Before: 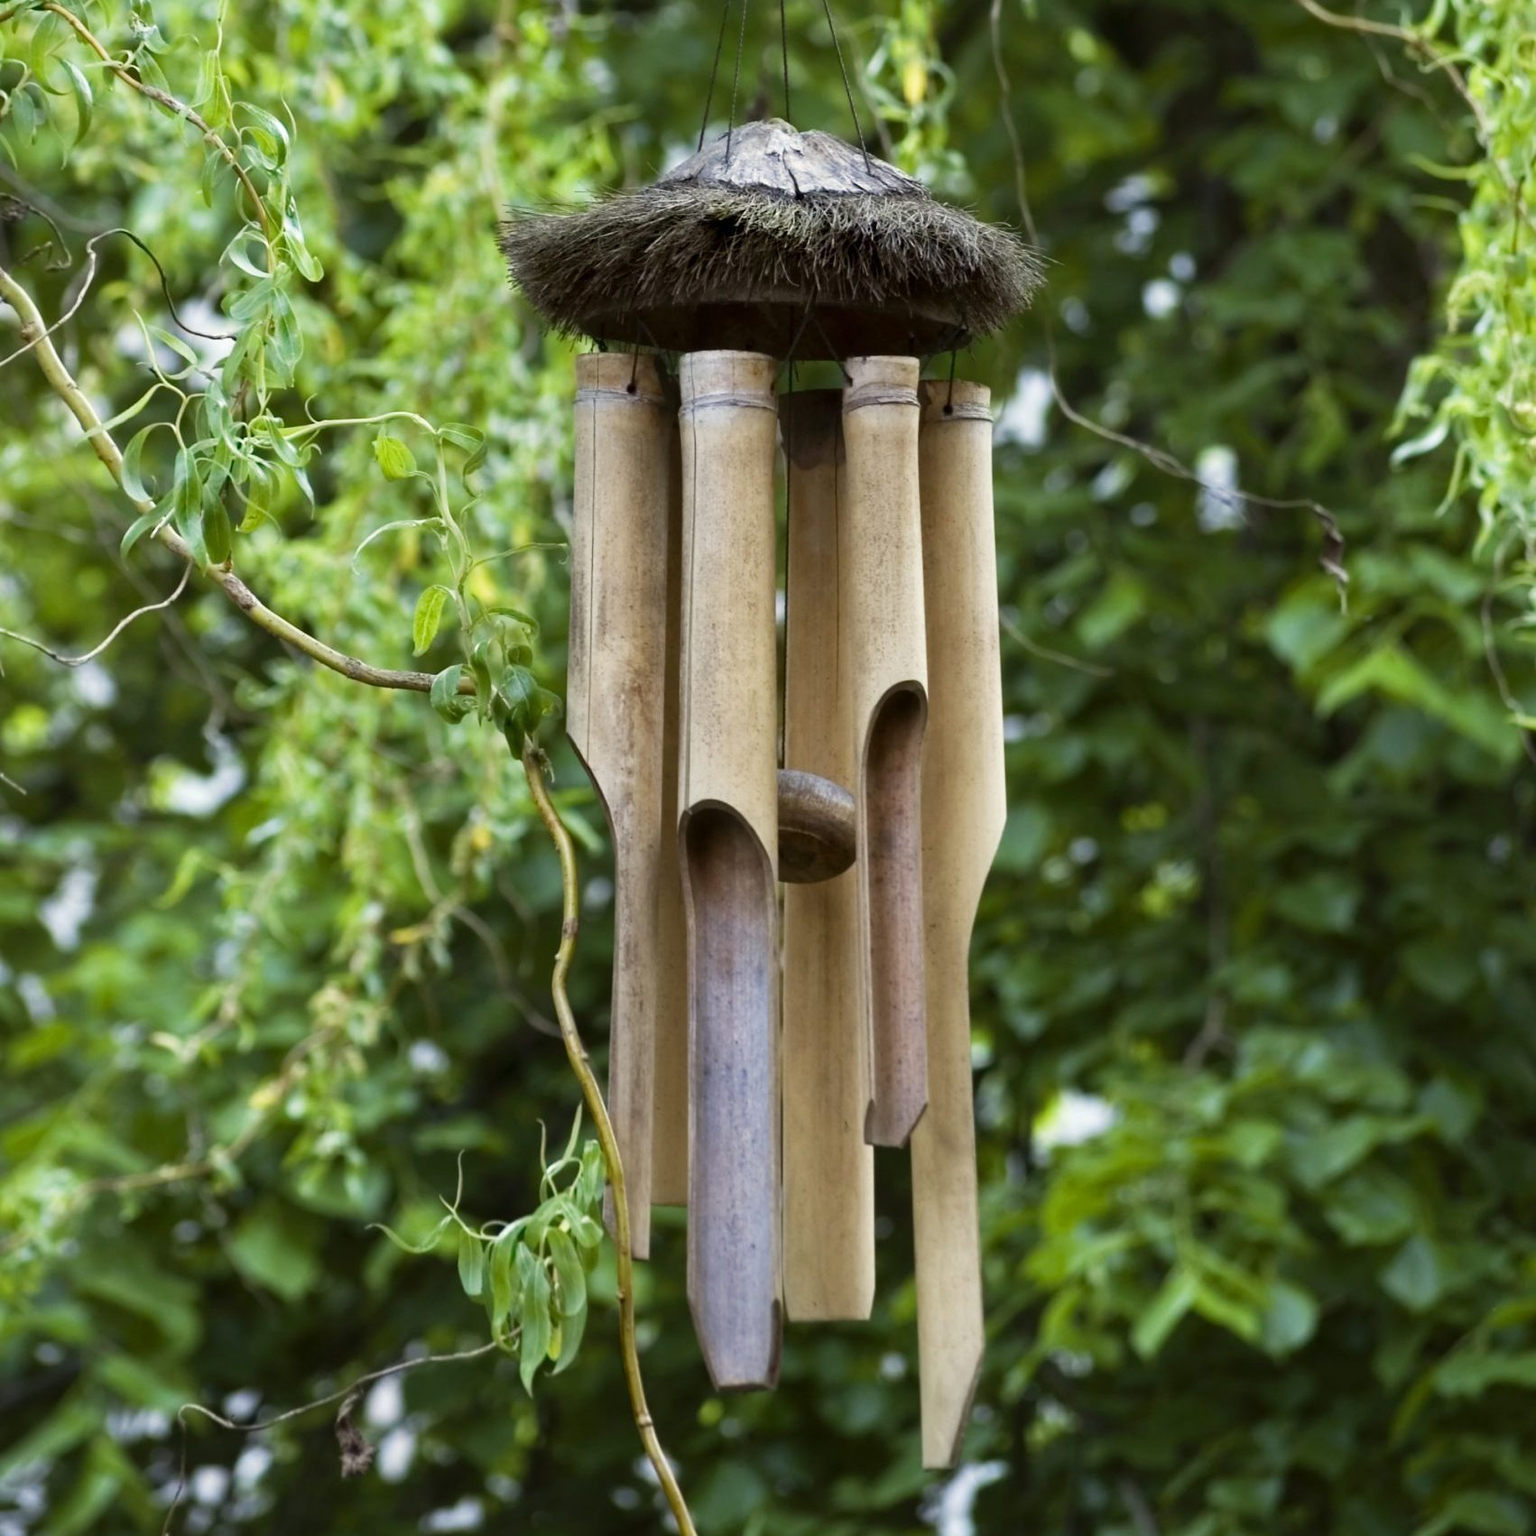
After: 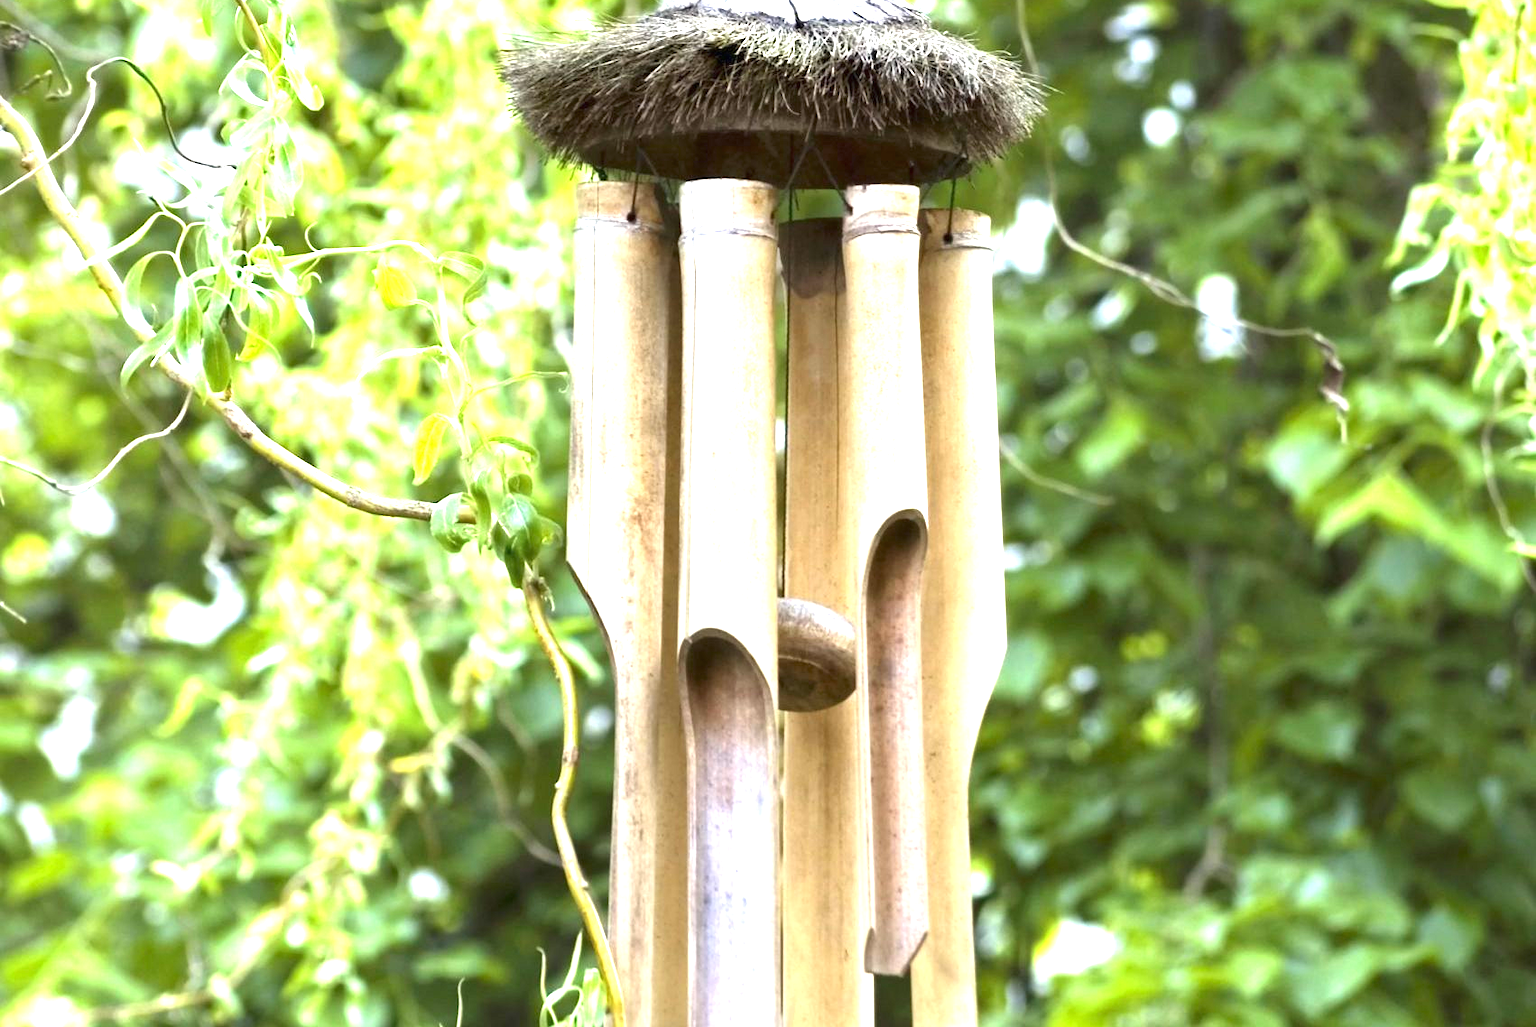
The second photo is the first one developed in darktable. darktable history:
crop: top 11.164%, bottom 21.959%
exposure: black level correction 0, exposure 1.896 EV, compensate exposure bias true, compensate highlight preservation false
